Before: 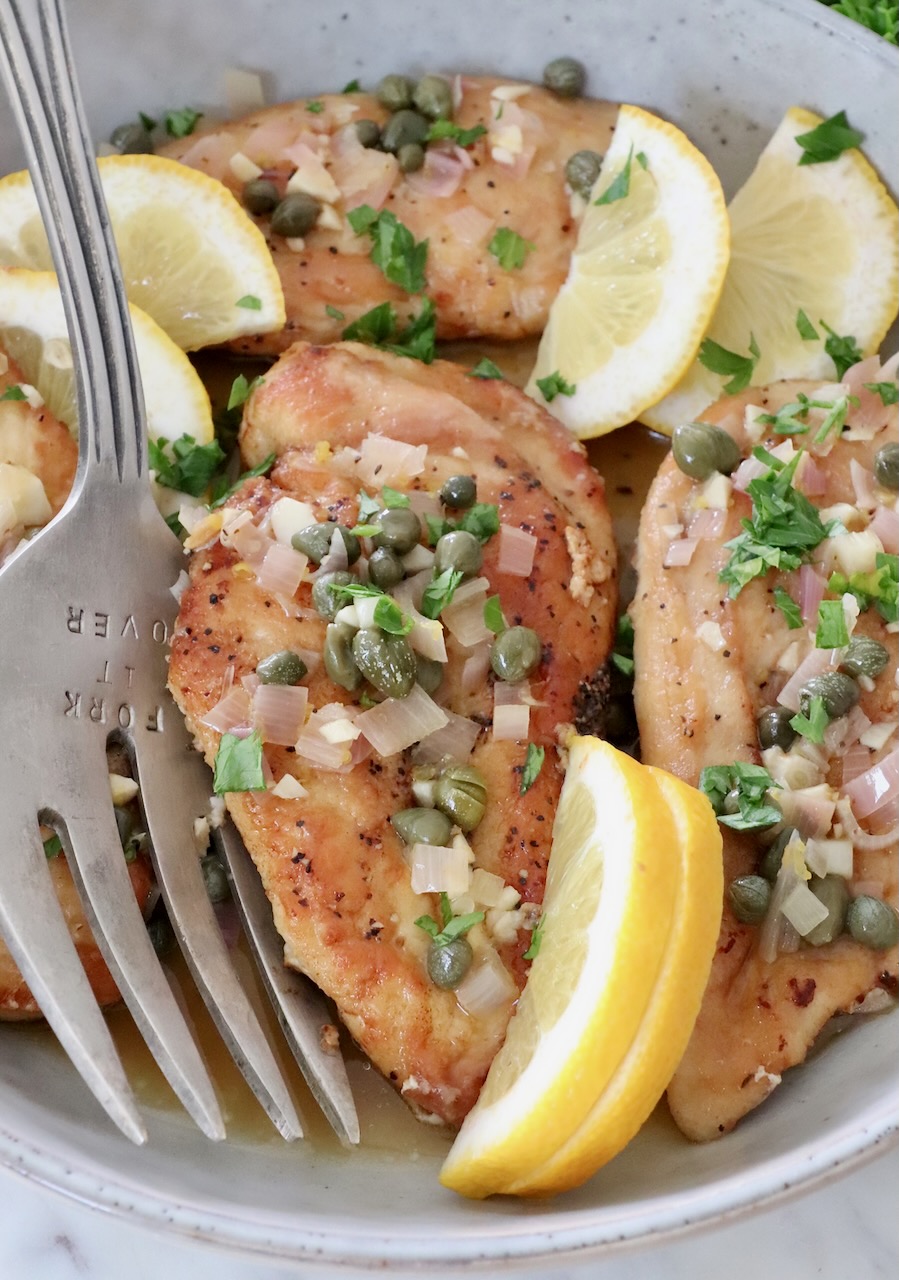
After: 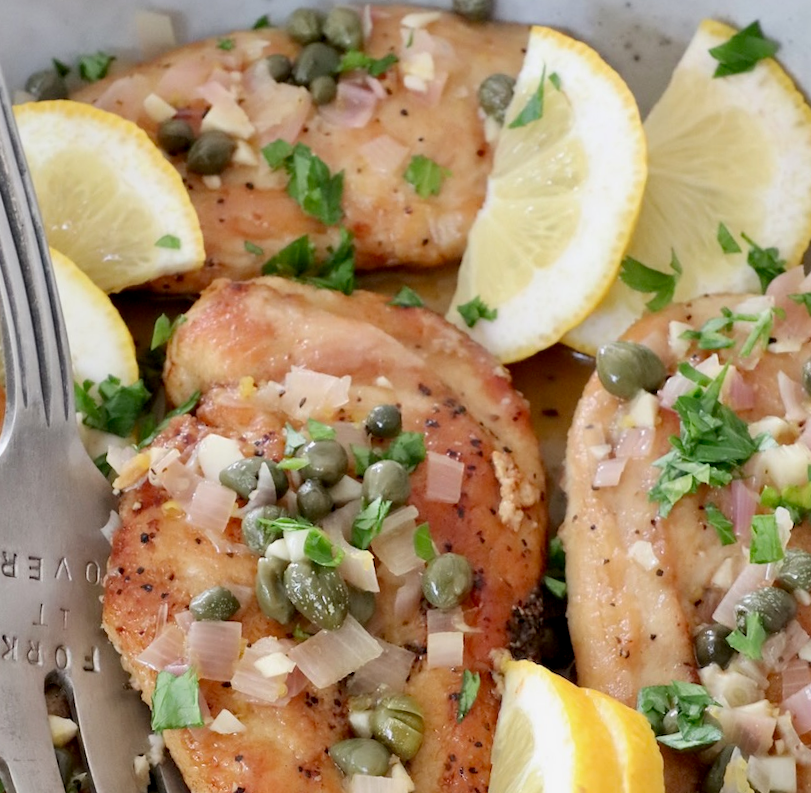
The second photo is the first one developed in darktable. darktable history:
crop and rotate: left 9.345%, top 7.22%, right 4.982%, bottom 32.331%
rotate and perspective: rotation -2.22°, lens shift (horizontal) -0.022, automatic cropping off
